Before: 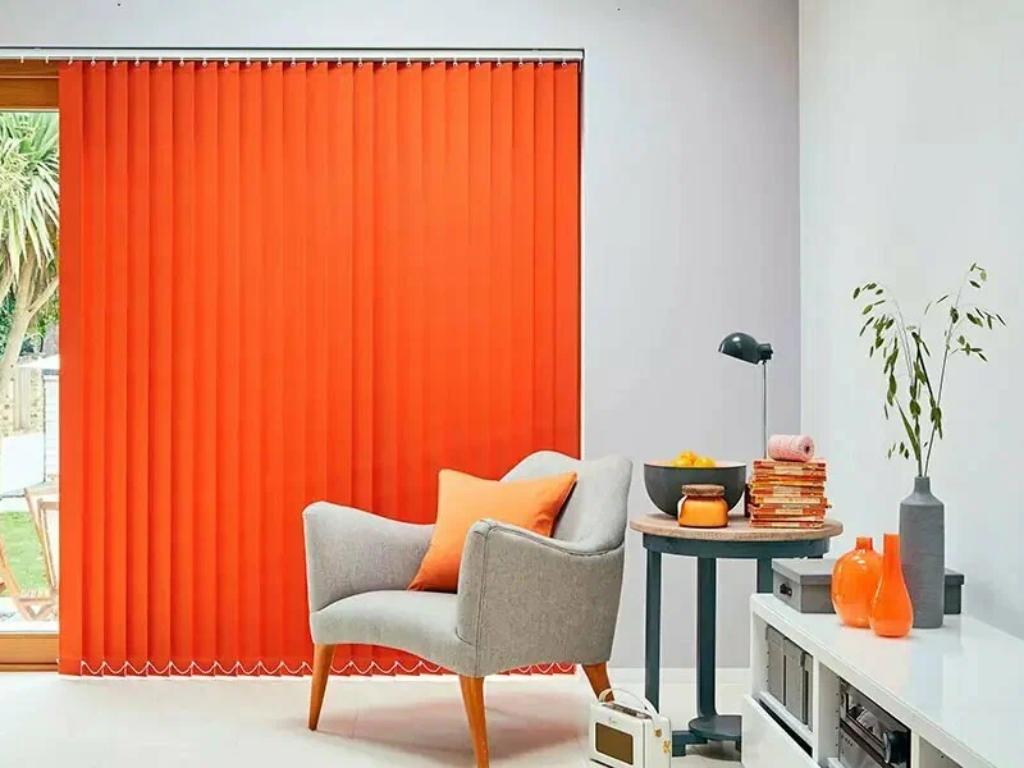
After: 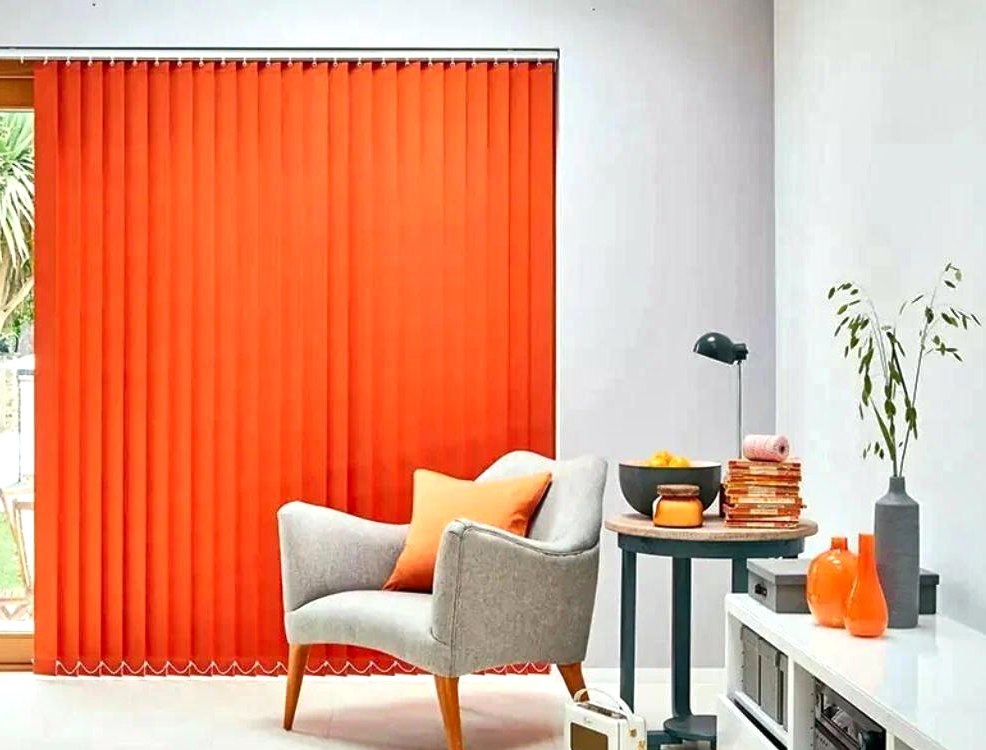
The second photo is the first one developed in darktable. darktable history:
exposure: exposure 0.2 EV, compensate highlight preservation false
crop and rotate: left 2.536%, right 1.107%, bottom 2.246%
local contrast: mode bilateral grid, contrast 25, coarseness 47, detail 151%, midtone range 0.2
